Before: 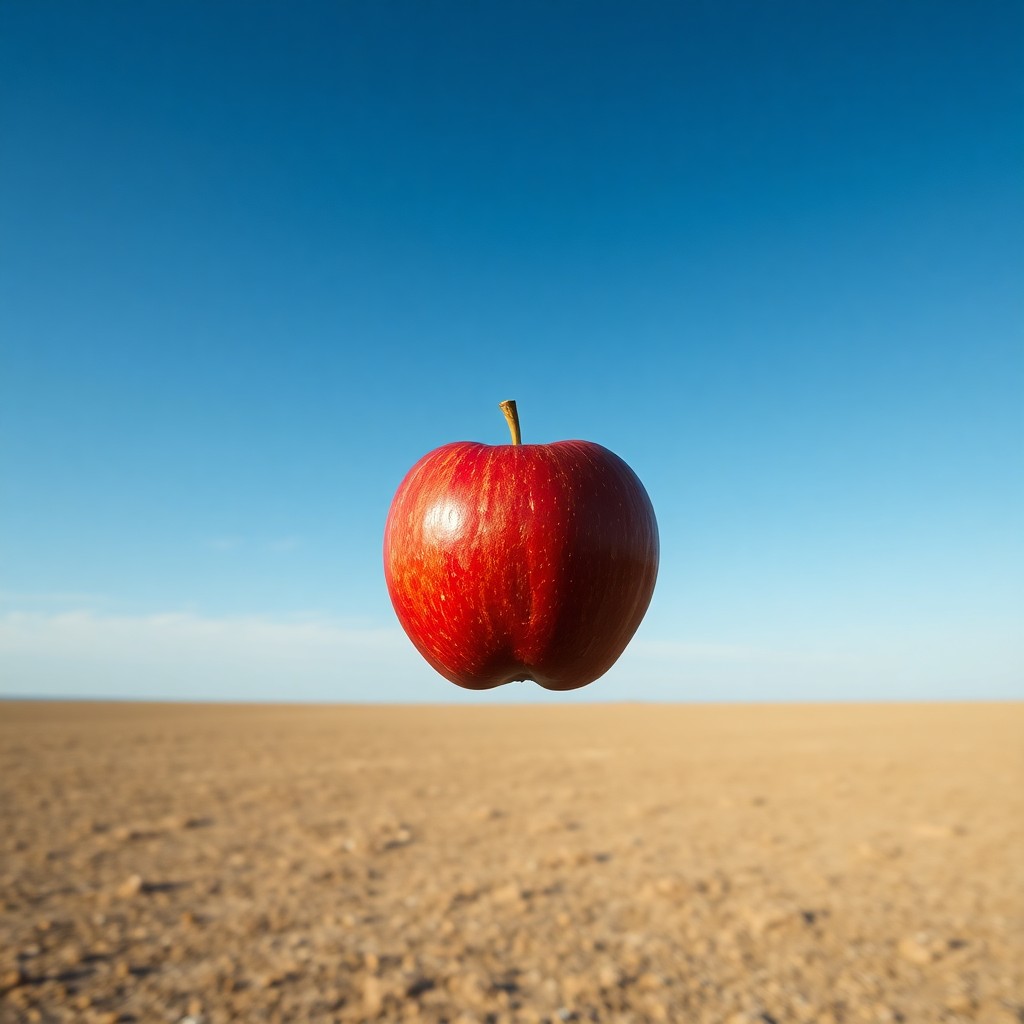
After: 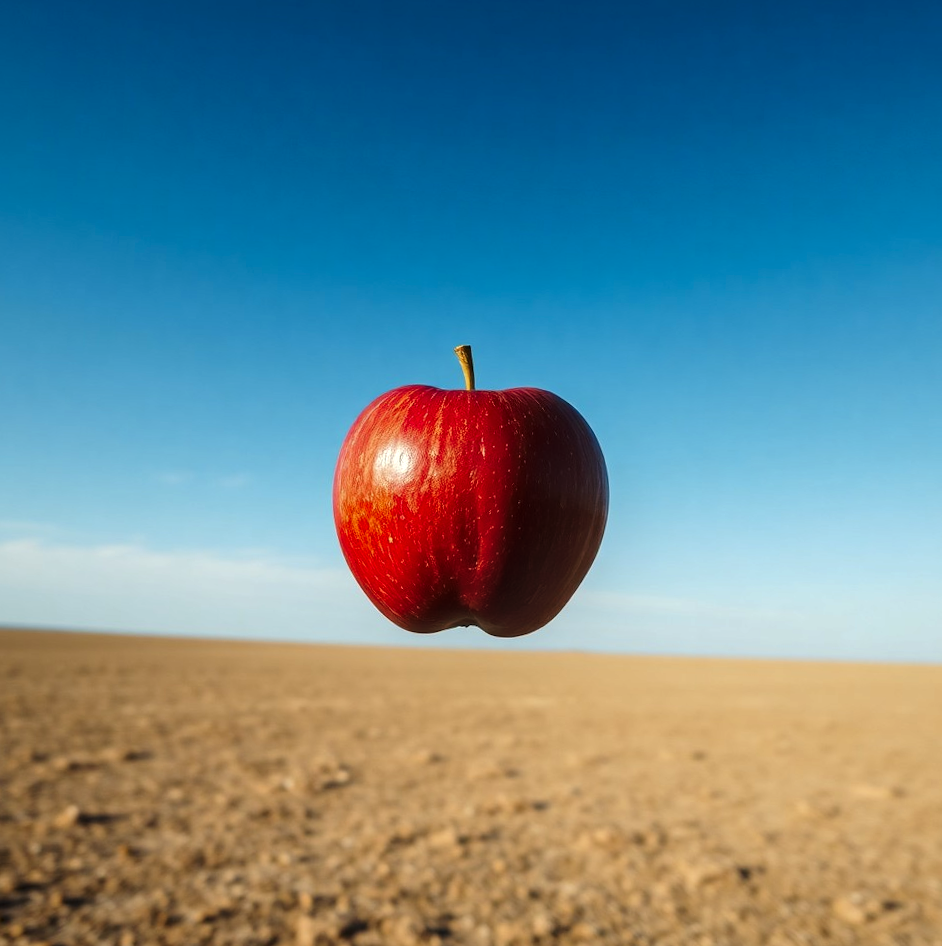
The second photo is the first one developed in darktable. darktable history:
crop and rotate: angle -2.17°, left 3.112%, top 3.718%, right 1.465%, bottom 0.456%
tone curve: curves: ch0 [(0, 0) (0.003, 0.019) (0.011, 0.022) (0.025, 0.027) (0.044, 0.037) (0.069, 0.049) (0.1, 0.066) (0.136, 0.091) (0.177, 0.125) (0.224, 0.159) (0.277, 0.206) (0.335, 0.266) (0.399, 0.332) (0.468, 0.411) (0.543, 0.492) (0.623, 0.577) (0.709, 0.668) (0.801, 0.767) (0.898, 0.869) (1, 1)], preserve colors none
local contrast: detail 130%
